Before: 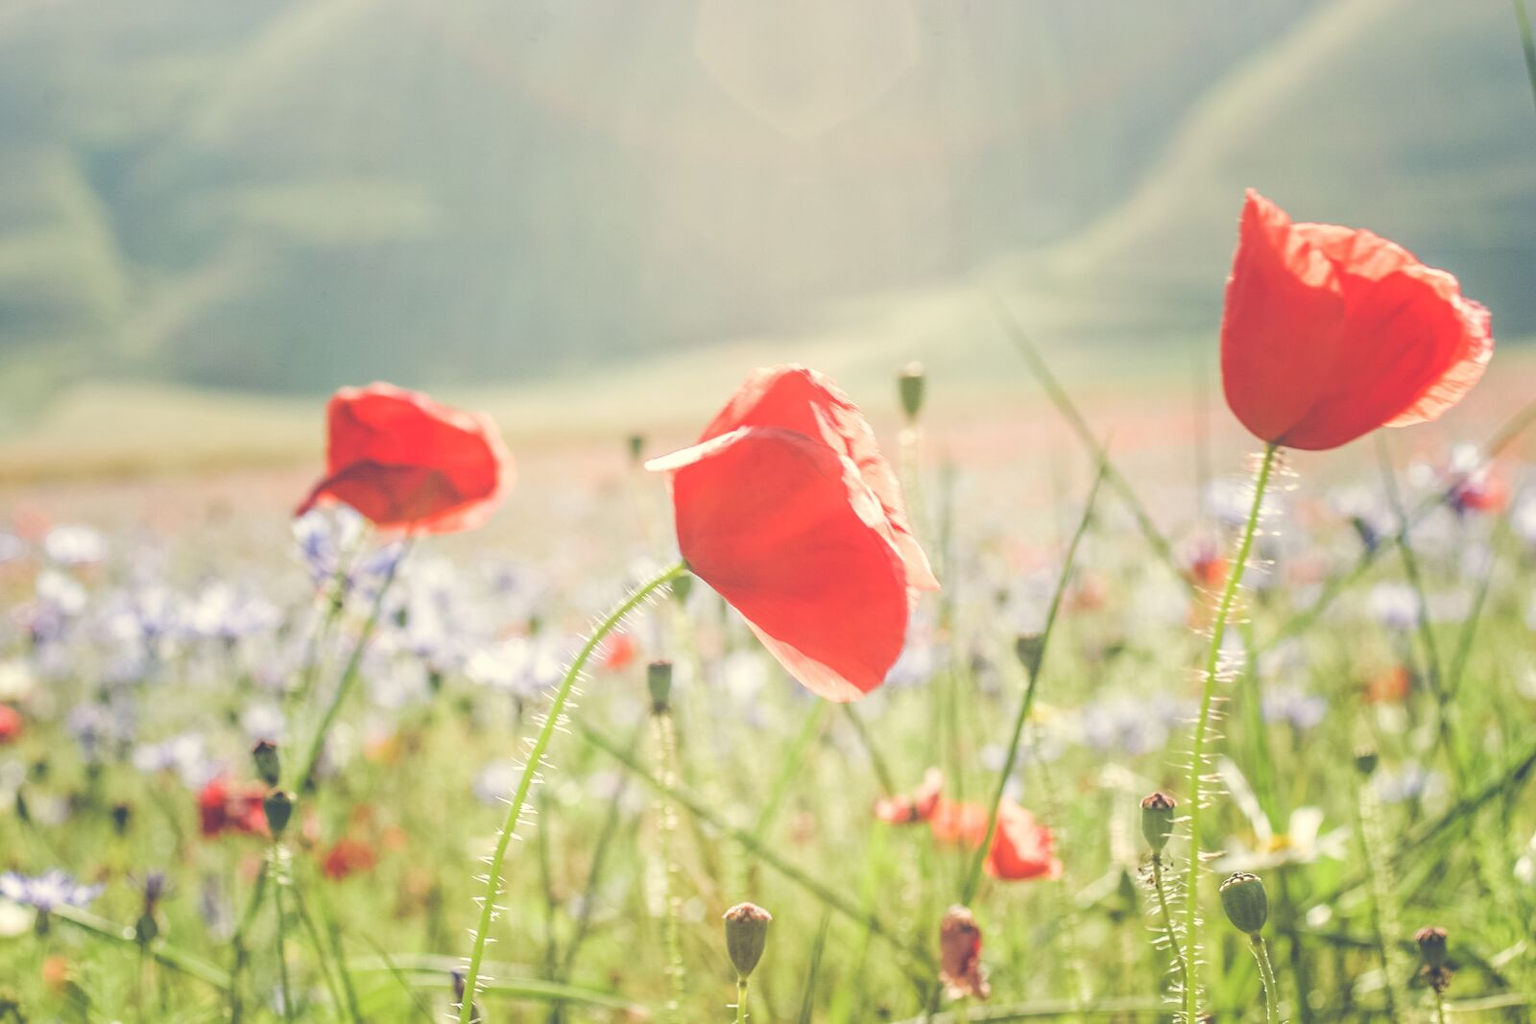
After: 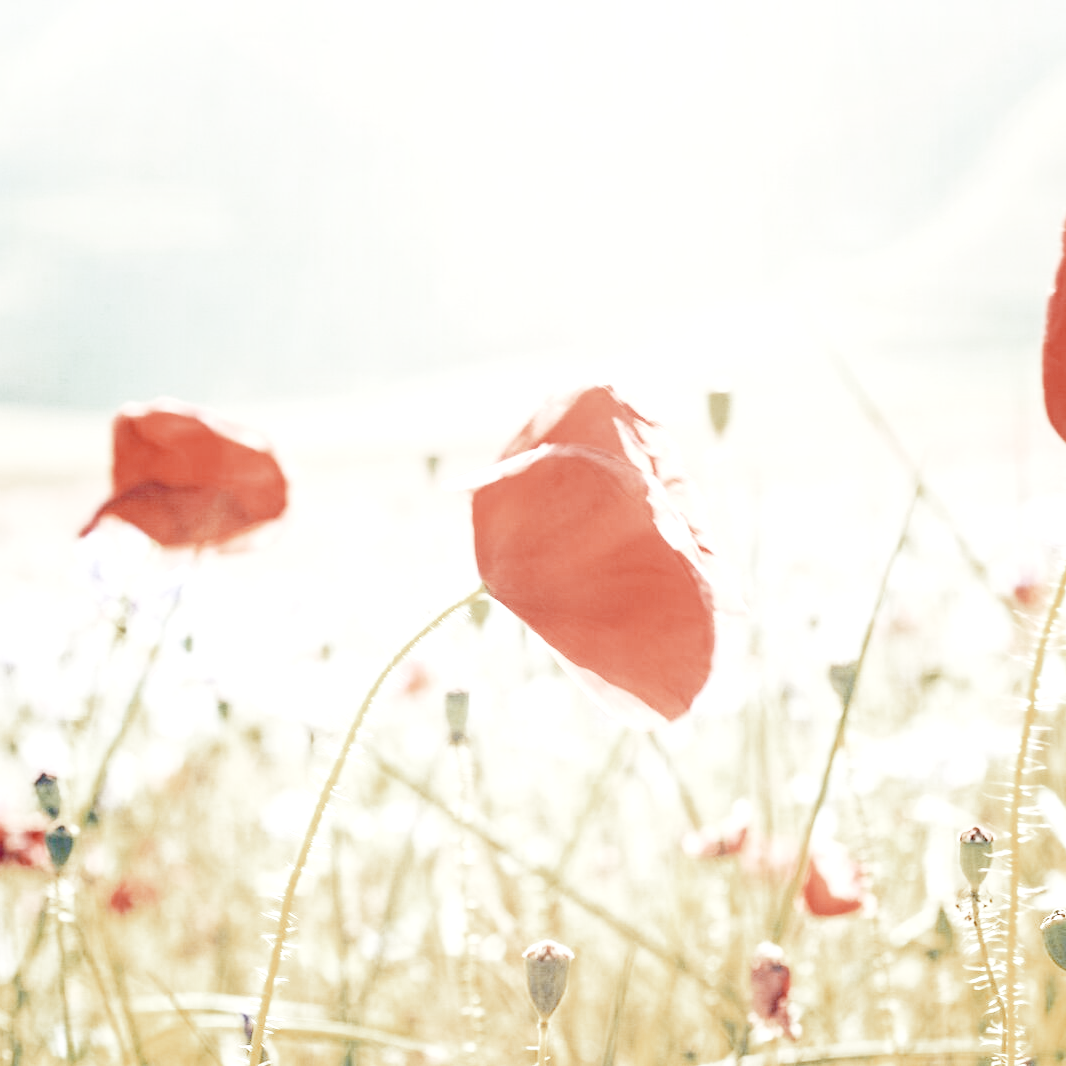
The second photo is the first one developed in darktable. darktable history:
base curve: curves: ch0 [(0, 0) (0.028, 0.03) (0.121, 0.232) (0.46, 0.748) (0.859, 0.968) (1, 1)], preserve colors none
tone equalizer: -8 EV -0.737 EV, -7 EV -0.703 EV, -6 EV -0.603 EV, -5 EV -0.374 EV, -3 EV 0.386 EV, -2 EV 0.6 EV, -1 EV 0.693 EV, +0 EV 0.738 EV
crop and rotate: left 14.4%, right 18.936%
exposure: black level correction 0.032, exposure 0.33 EV, compensate highlight preservation false
color zones: curves: ch0 [(0, 0.299) (0.25, 0.383) (0.456, 0.352) (0.736, 0.571)]; ch1 [(0, 0.63) (0.151, 0.568) (0.254, 0.416) (0.47, 0.558) (0.732, 0.37) (0.909, 0.492)]; ch2 [(0.004, 0.604) (0.158, 0.443) (0.257, 0.403) (0.761, 0.468)]
contrast brightness saturation: contrast 0.095, saturation -0.371
